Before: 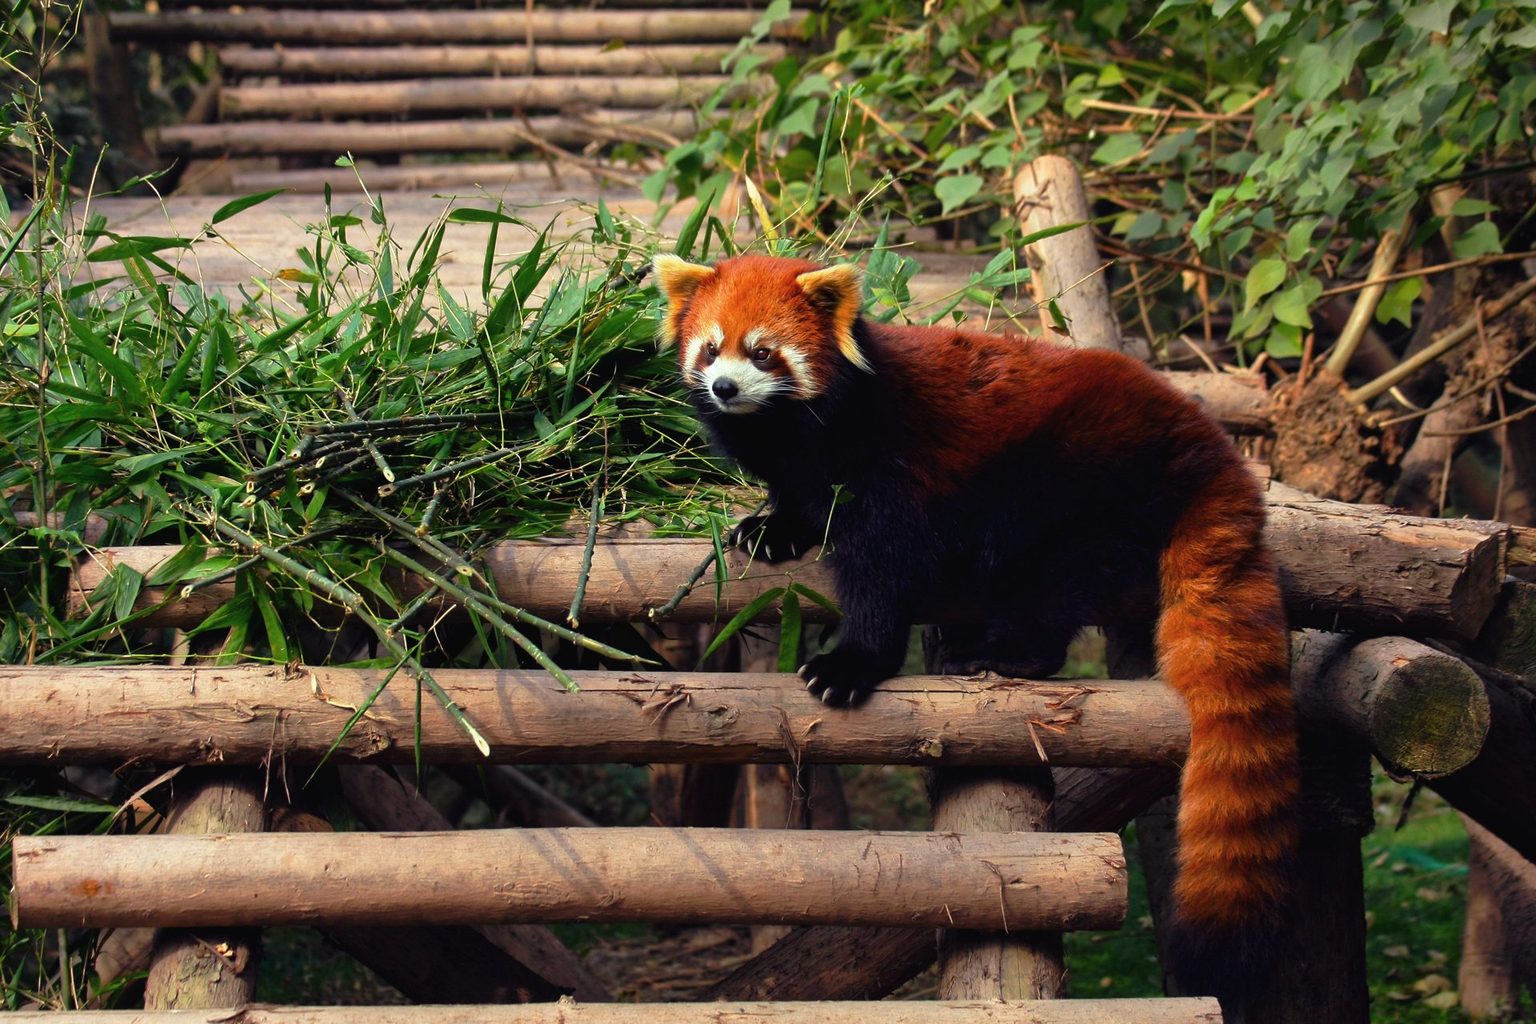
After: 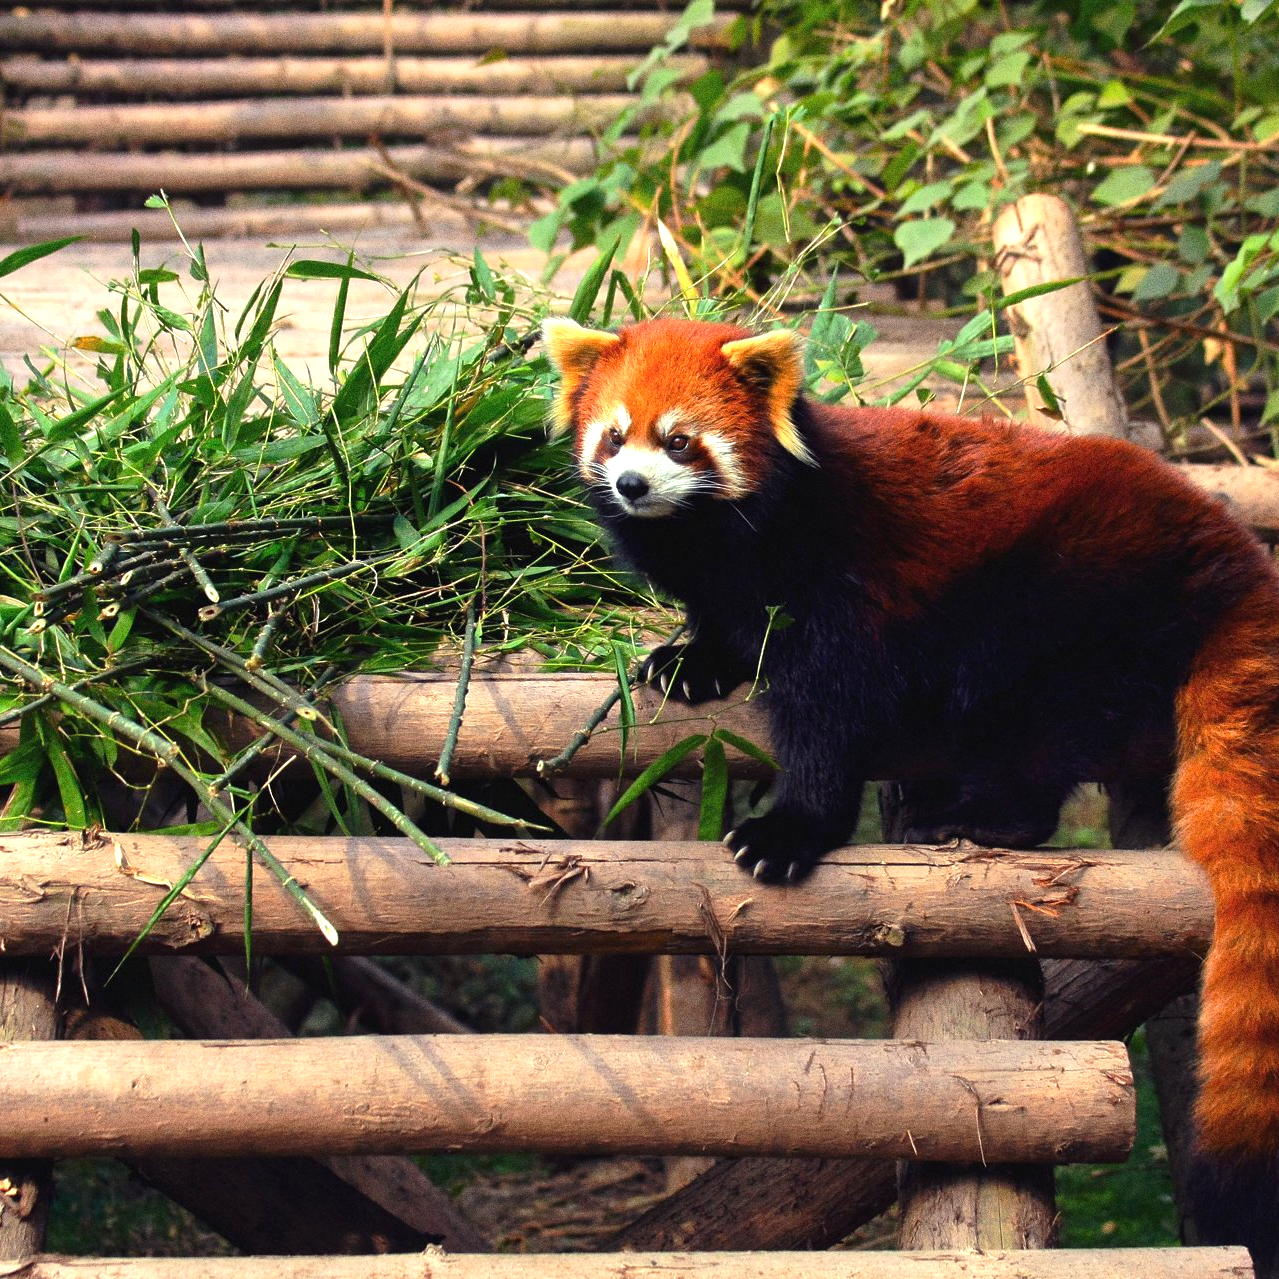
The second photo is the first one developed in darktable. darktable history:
grain: coarseness 0.09 ISO, strength 40%
exposure: exposure 0.661 EV, compensate highlight preservation false
crop and rotate: left 14.292%, right 19.041%
